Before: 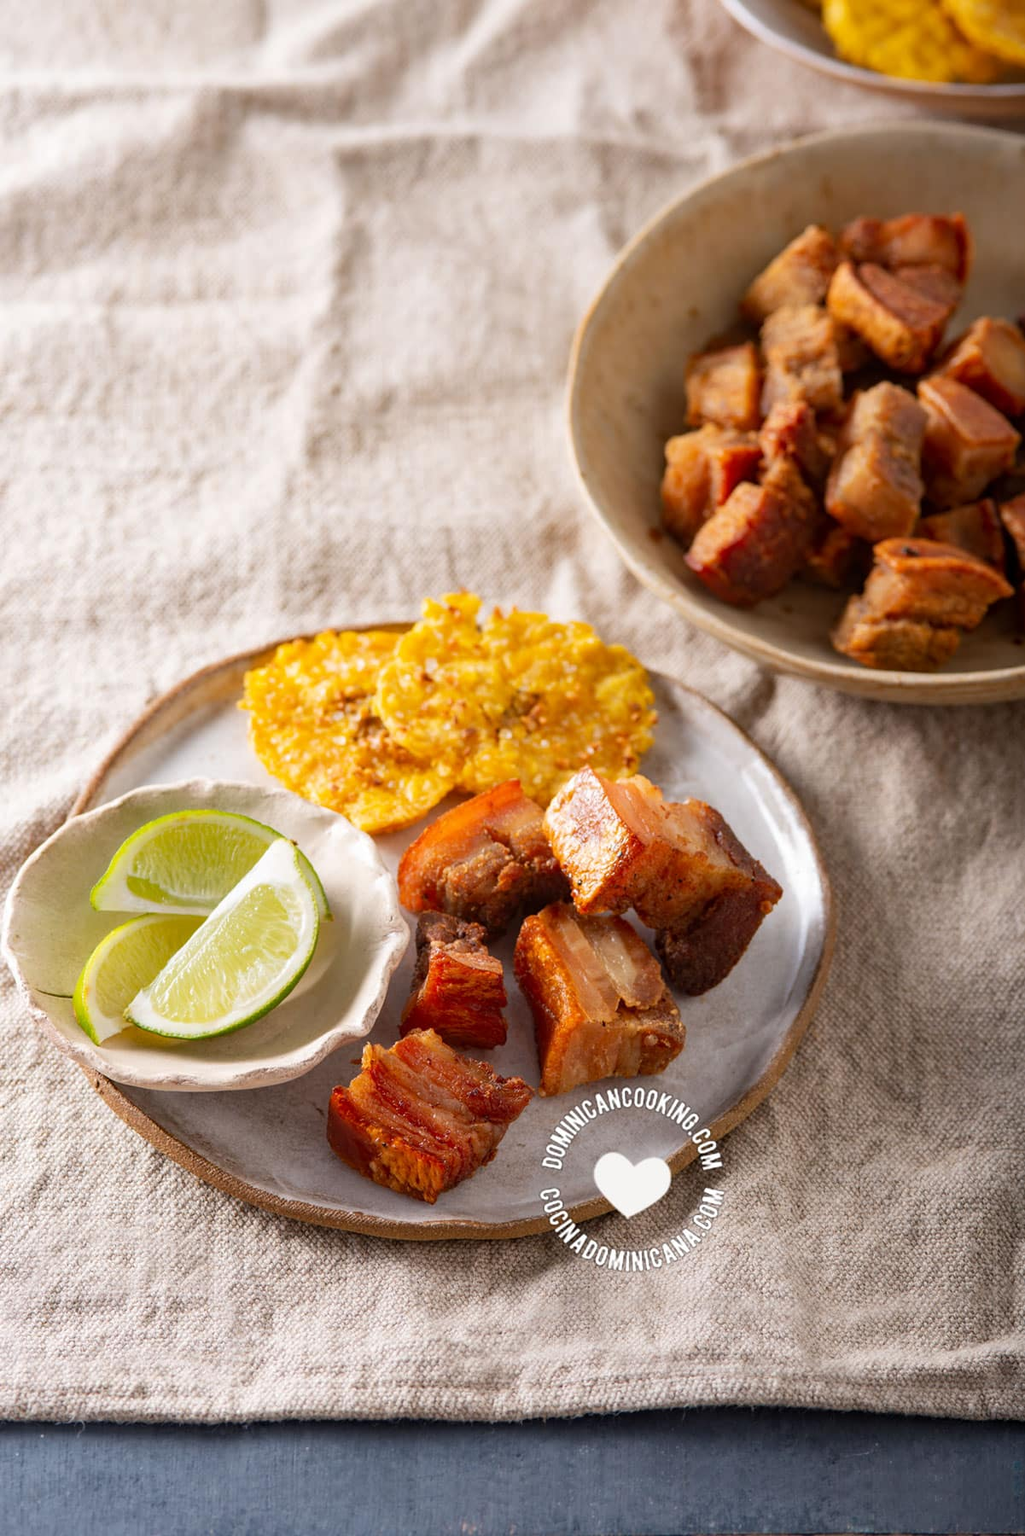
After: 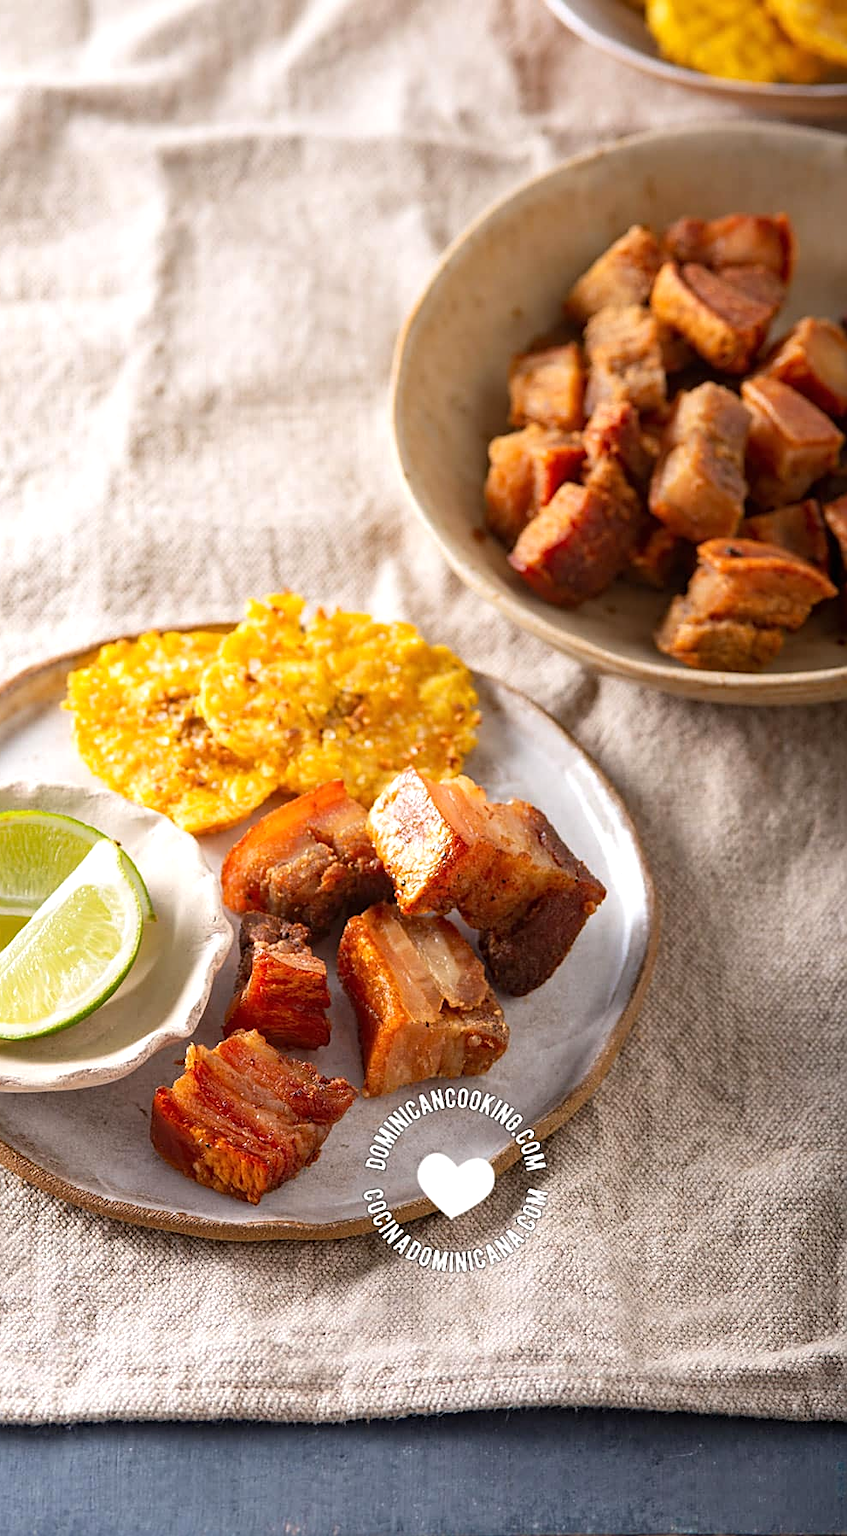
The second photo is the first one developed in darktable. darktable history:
sharpen: on, module defaults
exposure: black level correction 0, exposure 0.301 EV, compensate highlight preservation false
crop: left 17.273%, bottom 0.034%
